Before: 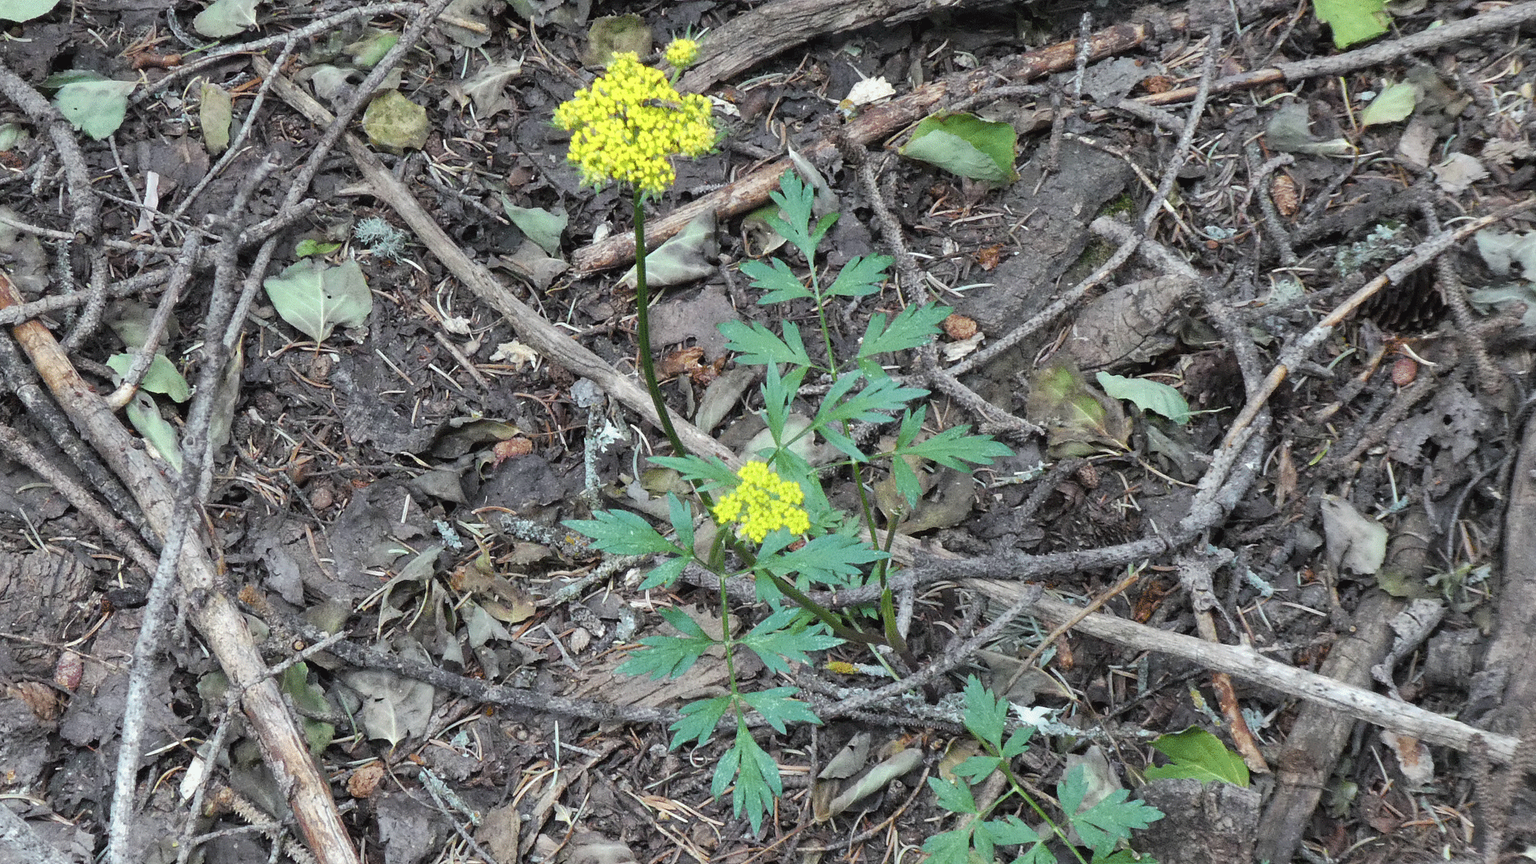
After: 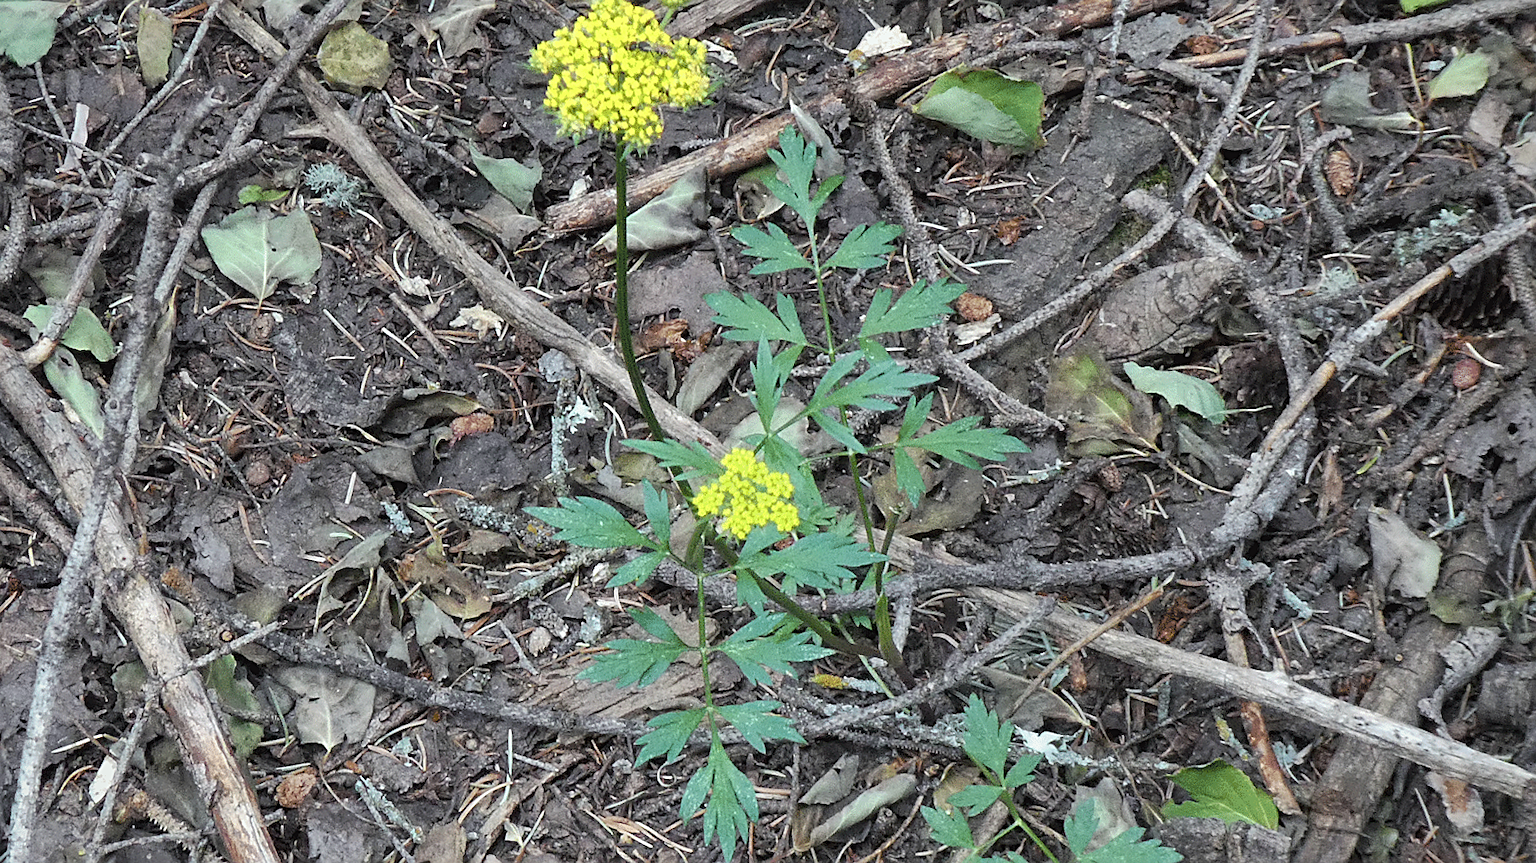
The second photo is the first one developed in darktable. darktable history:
crop and rotate: angle -1.96°, left 3.097%, top 4.154%, right 1.586%, bottom 0.529%
white balance: emerald 1
vignetting: brightness -0.233, saturation 0.141
sharpen: on, module defaults
color balance: output saturation 98.5%
